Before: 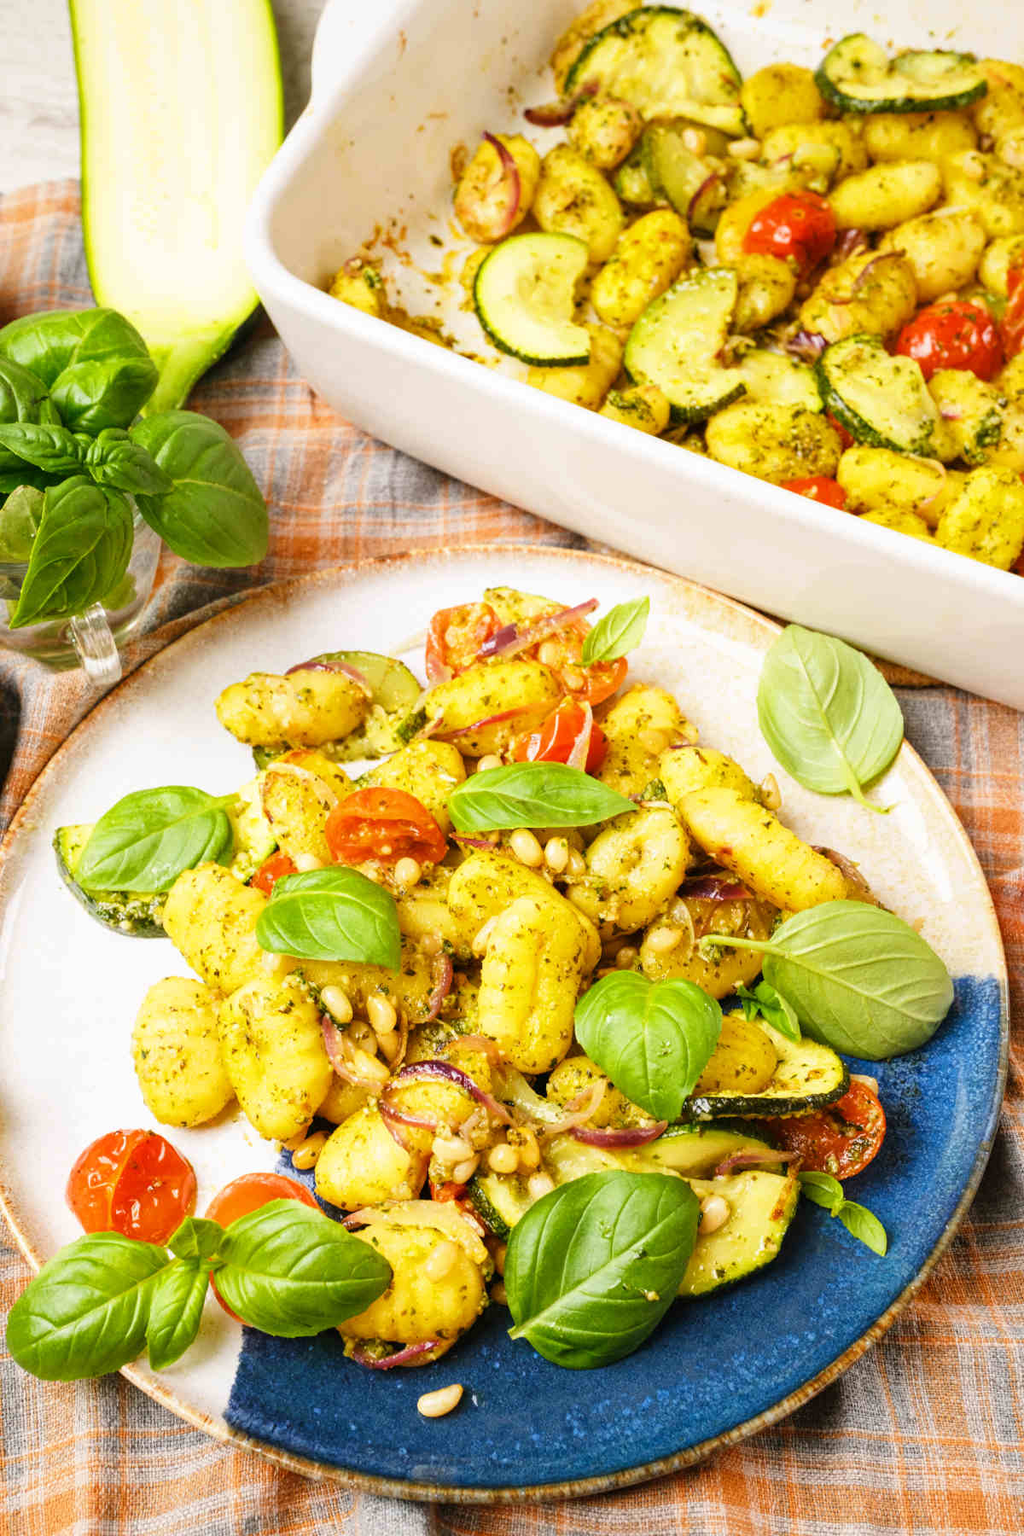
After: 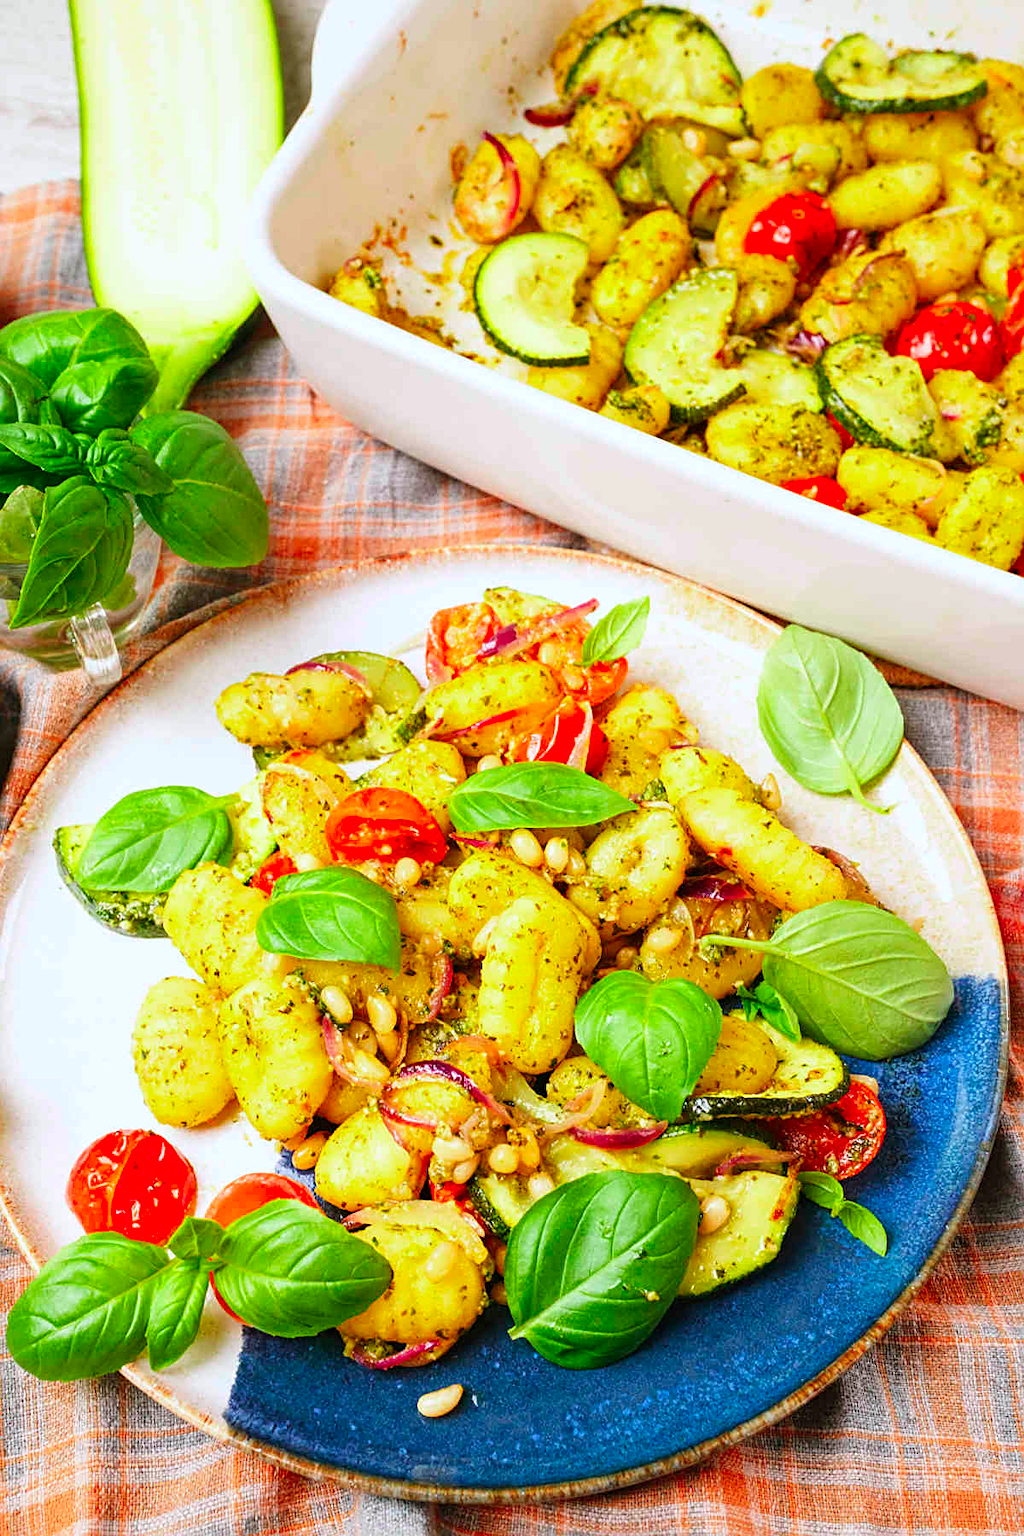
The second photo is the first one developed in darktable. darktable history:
color contrast: green-magenta contrast 1.73, blue-yellow contrast 1.15
sharpen: on, module defaults
white balance: red 0.967, blue 1.049
